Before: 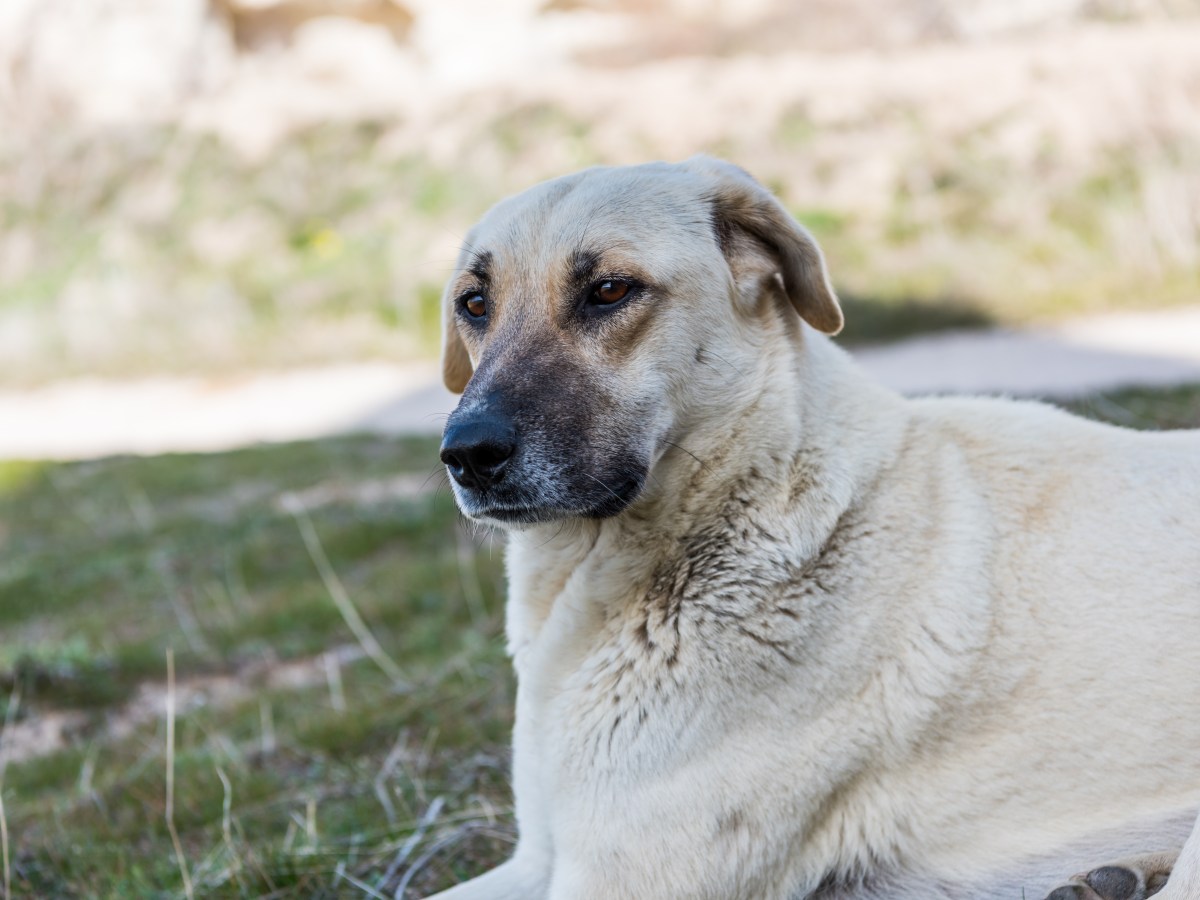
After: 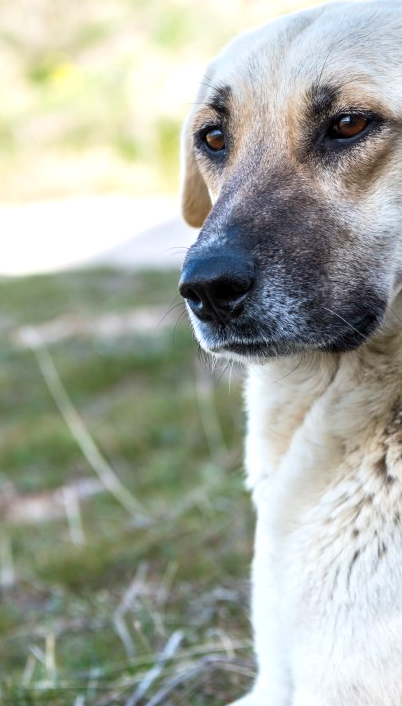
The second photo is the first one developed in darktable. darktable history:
exposure: exposure 0.566 EV, compensate highlight preservation false
crop and rotate: left 21.77%, top 18.528%, right 44.676%, bottom 2.997%
